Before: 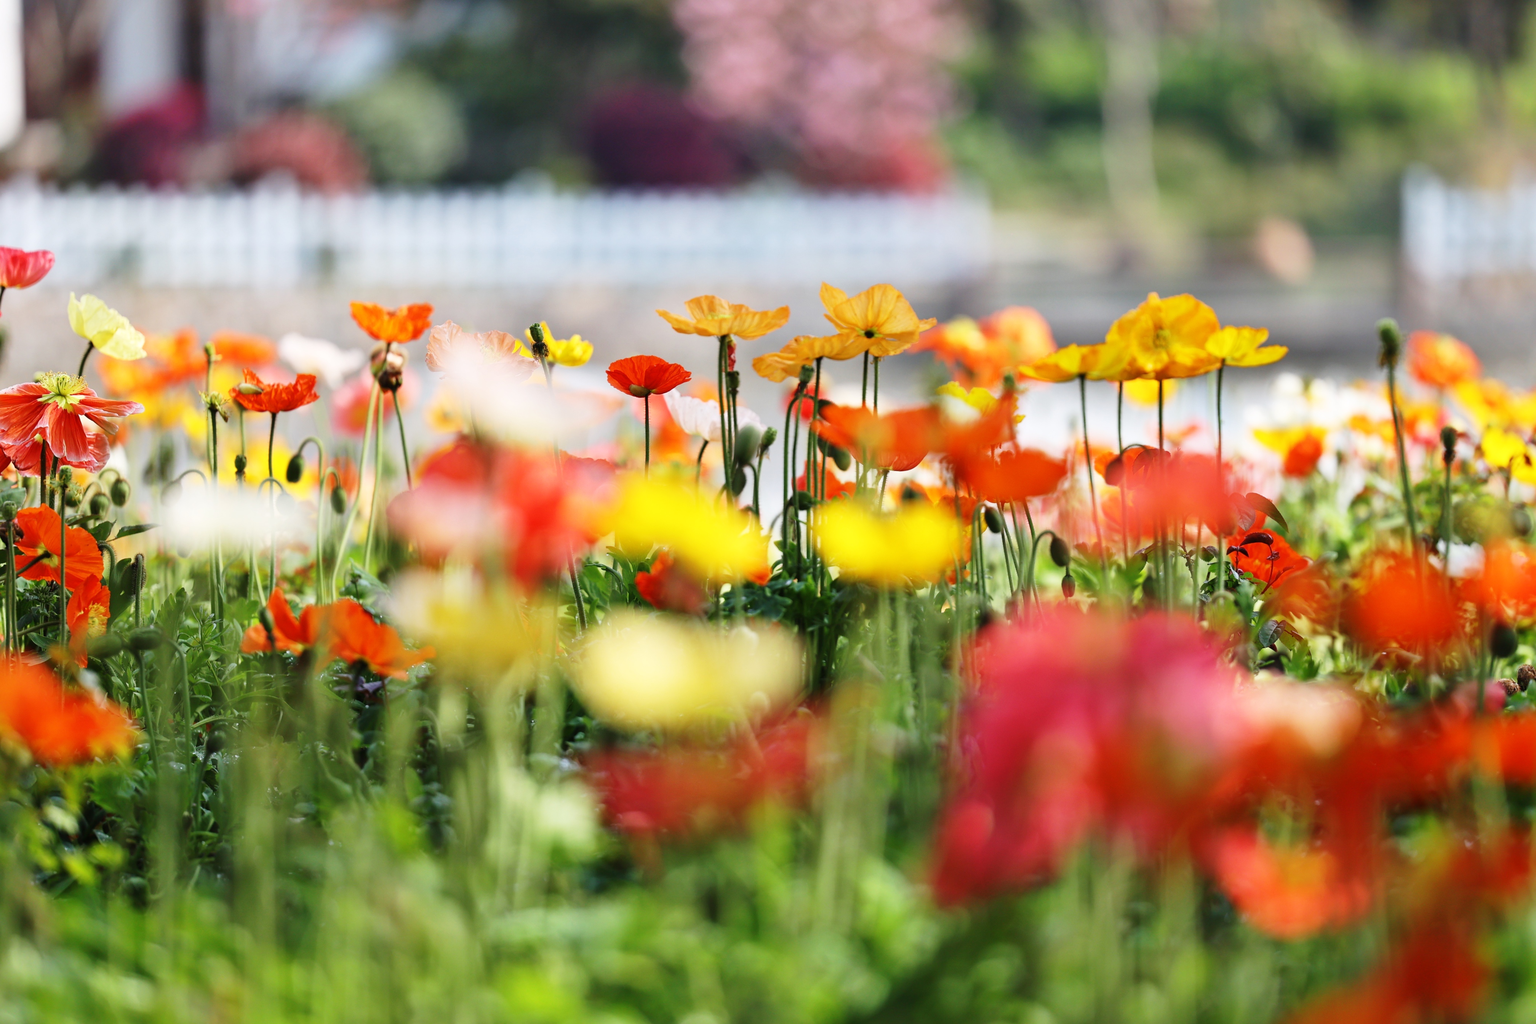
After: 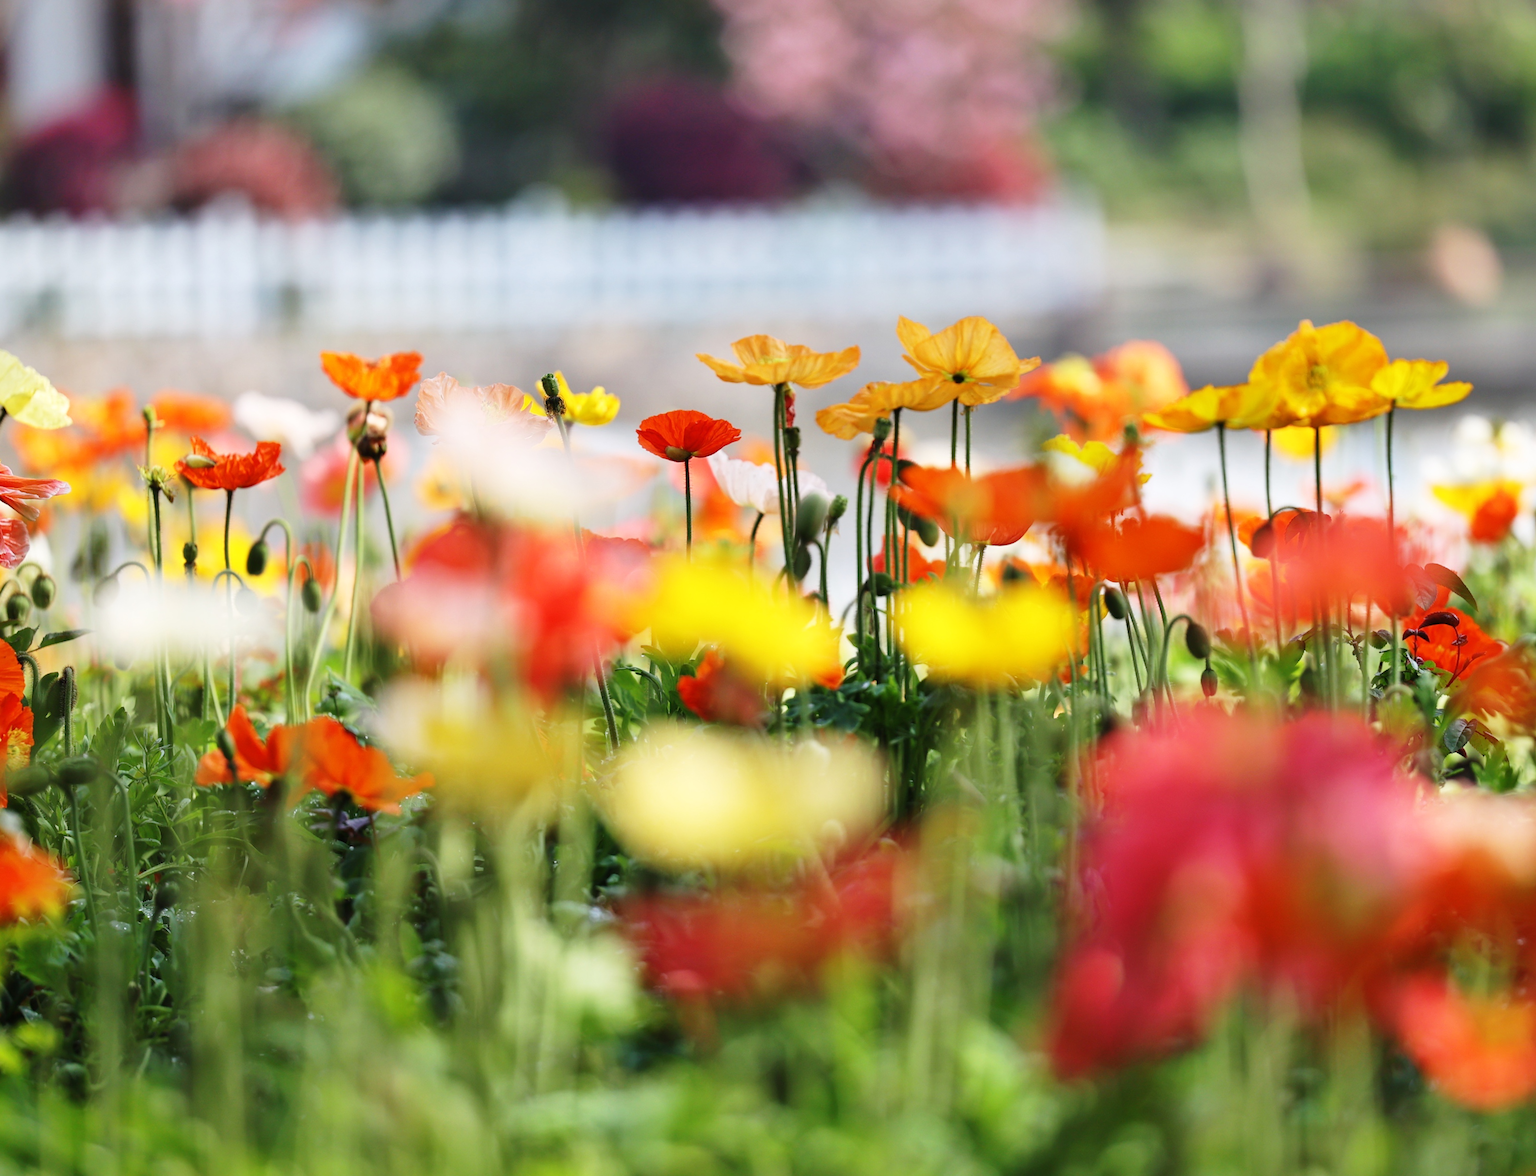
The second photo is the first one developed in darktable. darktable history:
crop and rotate: angle 1.19°, left 4.168%, top 0.904%, right 11.841%, bottom 2.555%
